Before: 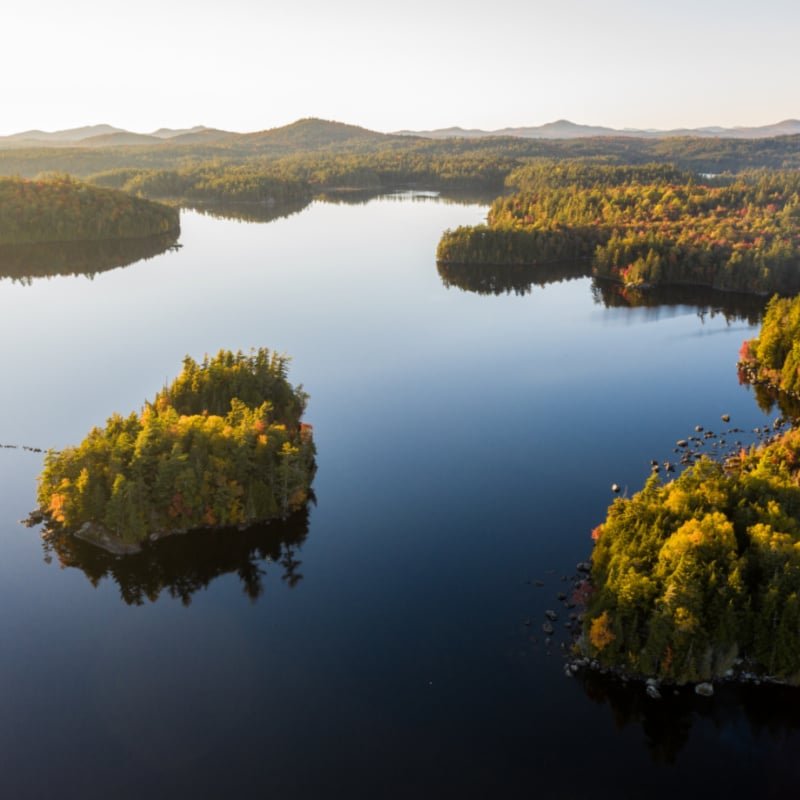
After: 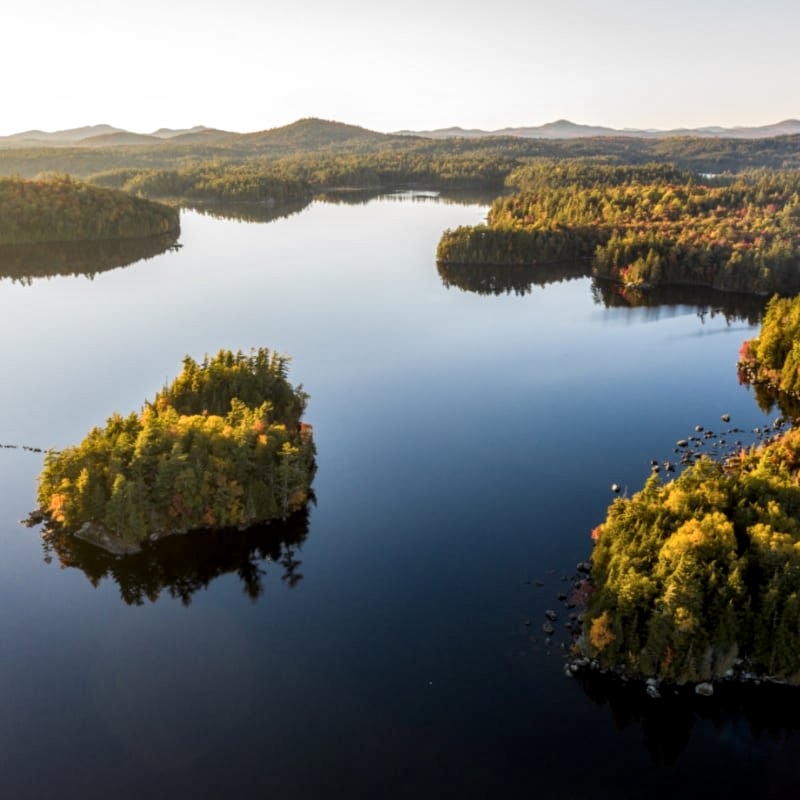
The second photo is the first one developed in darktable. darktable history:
local contrast: highlights 42%, shadows 63%, detail 136%, midtone range 0.512
